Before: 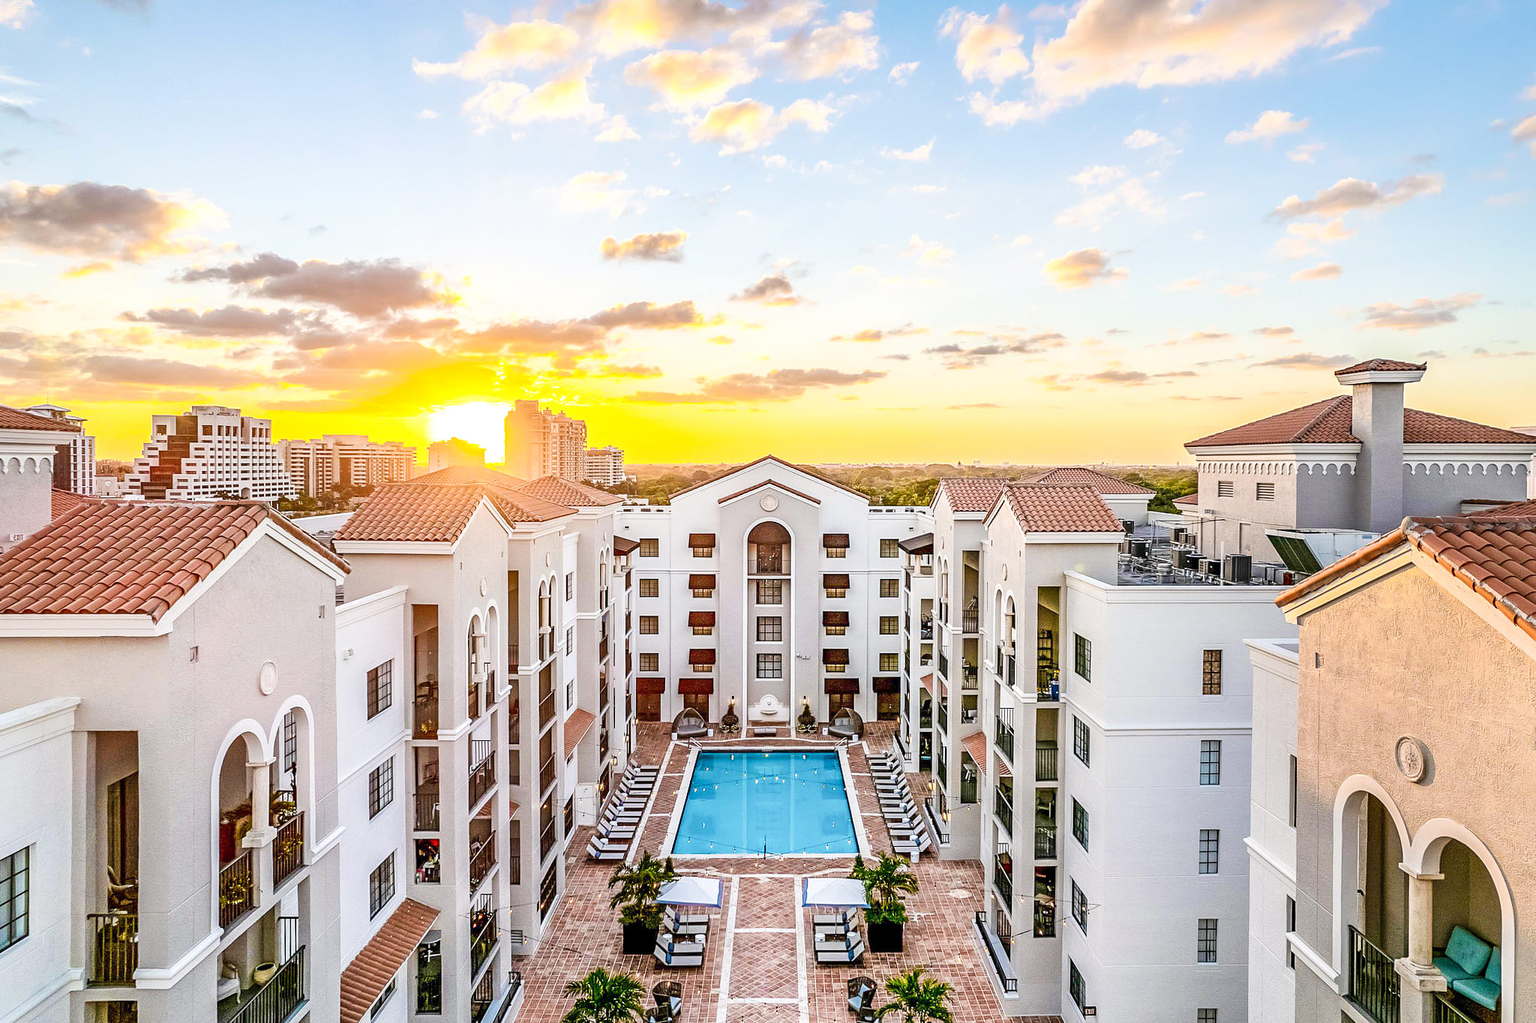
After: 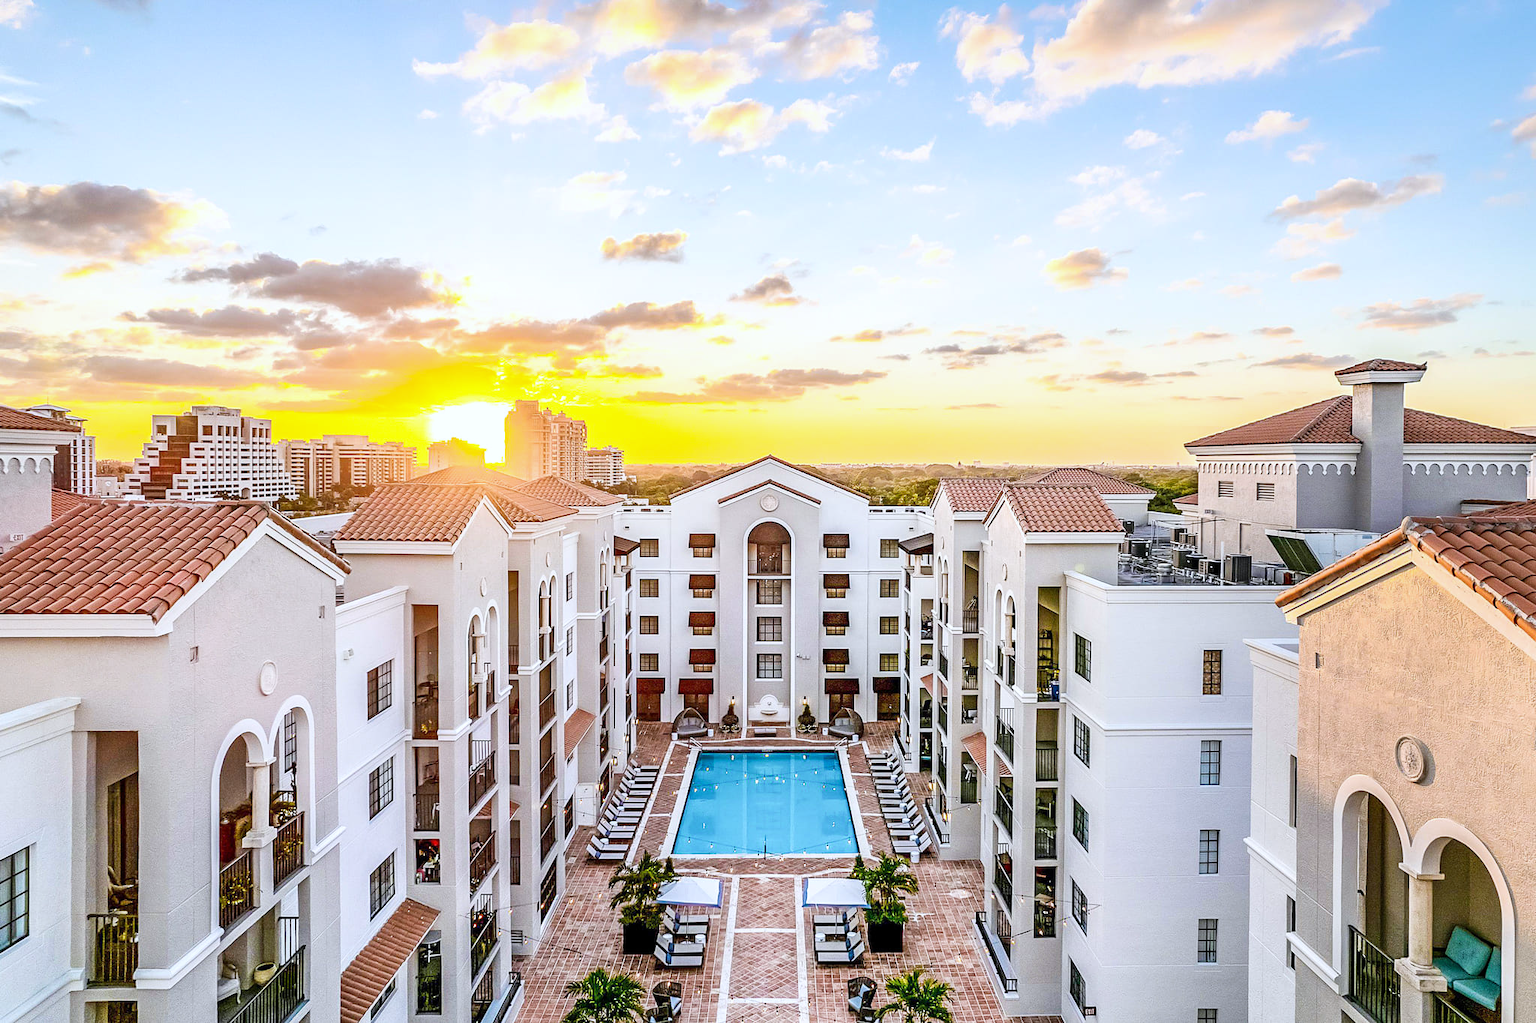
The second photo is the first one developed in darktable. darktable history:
white balance: red 0.974, blue 1.044
